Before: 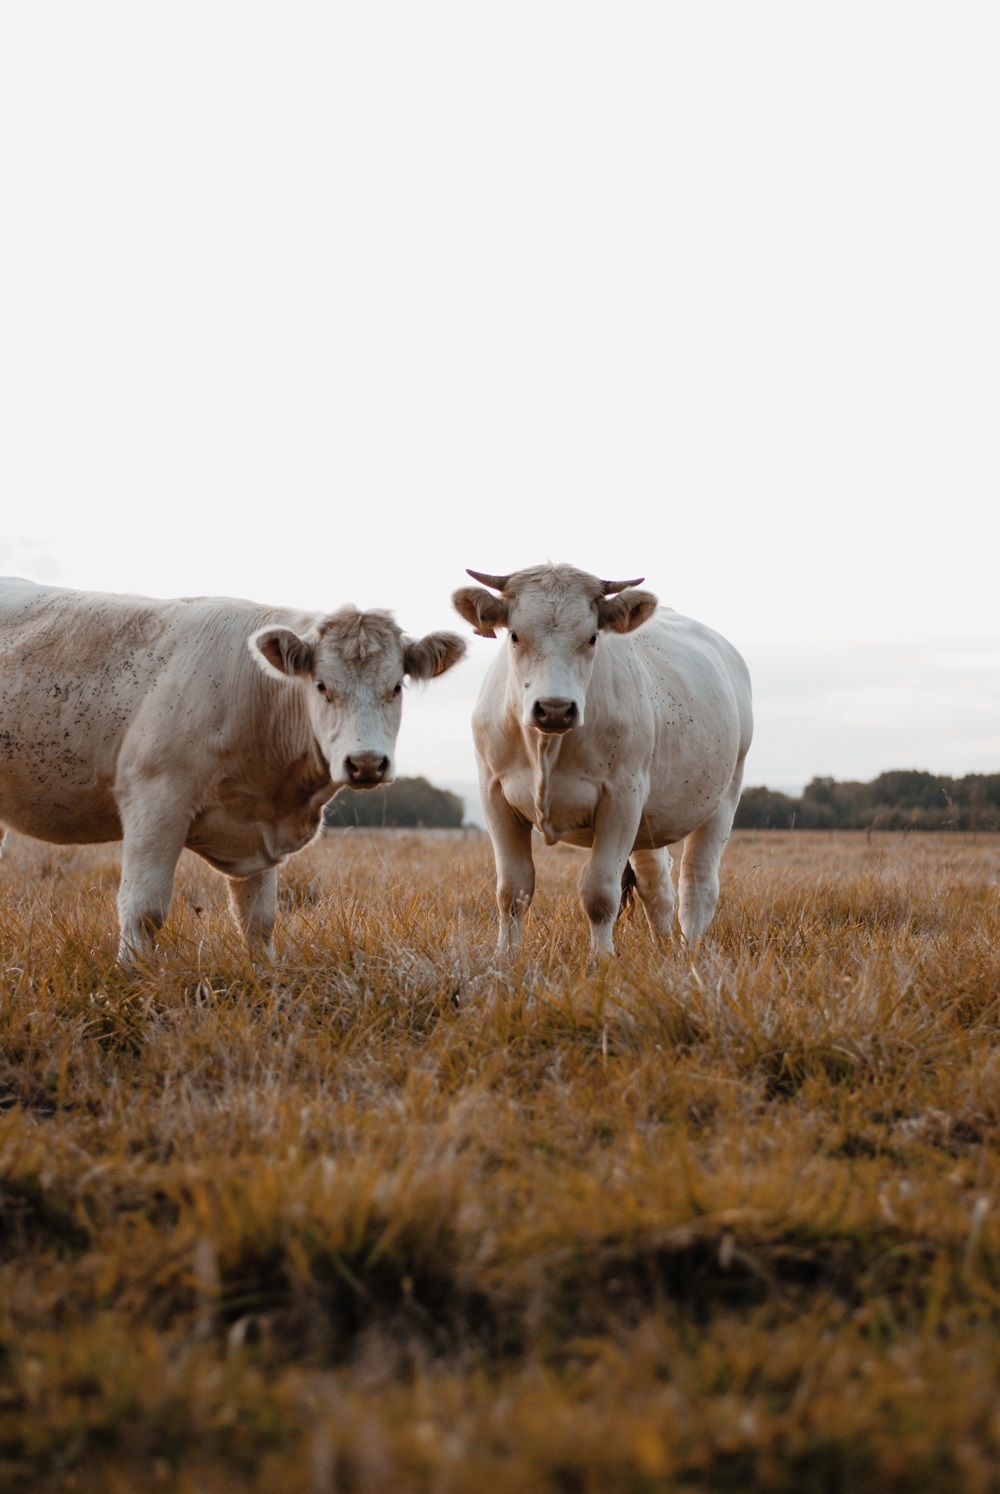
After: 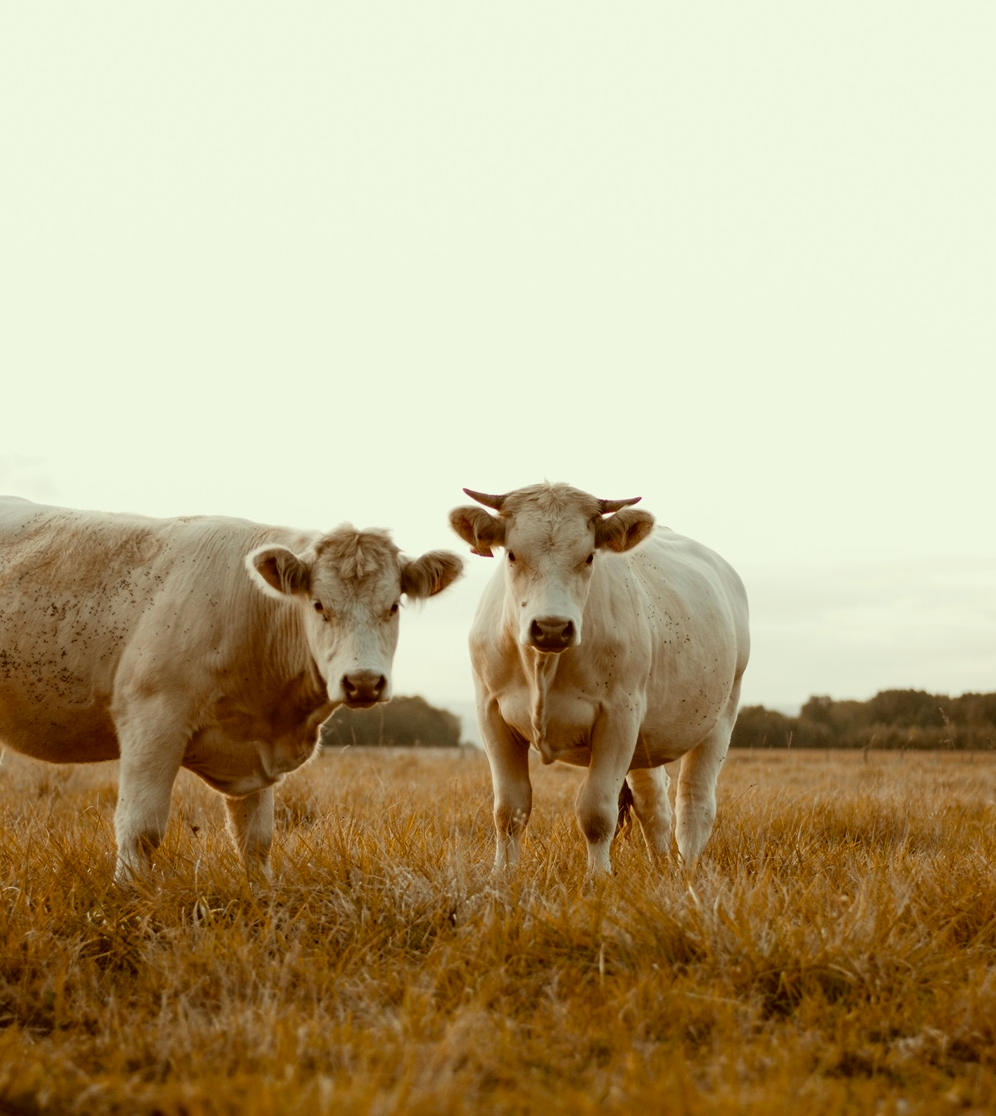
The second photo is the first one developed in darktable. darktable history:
color correction: highlights a* -5.94, highlights b* 9.48, shadows a* 10.12, shadows b* 23.94
crop: left 0.387%, top 5.469%, bottom 19.809%
